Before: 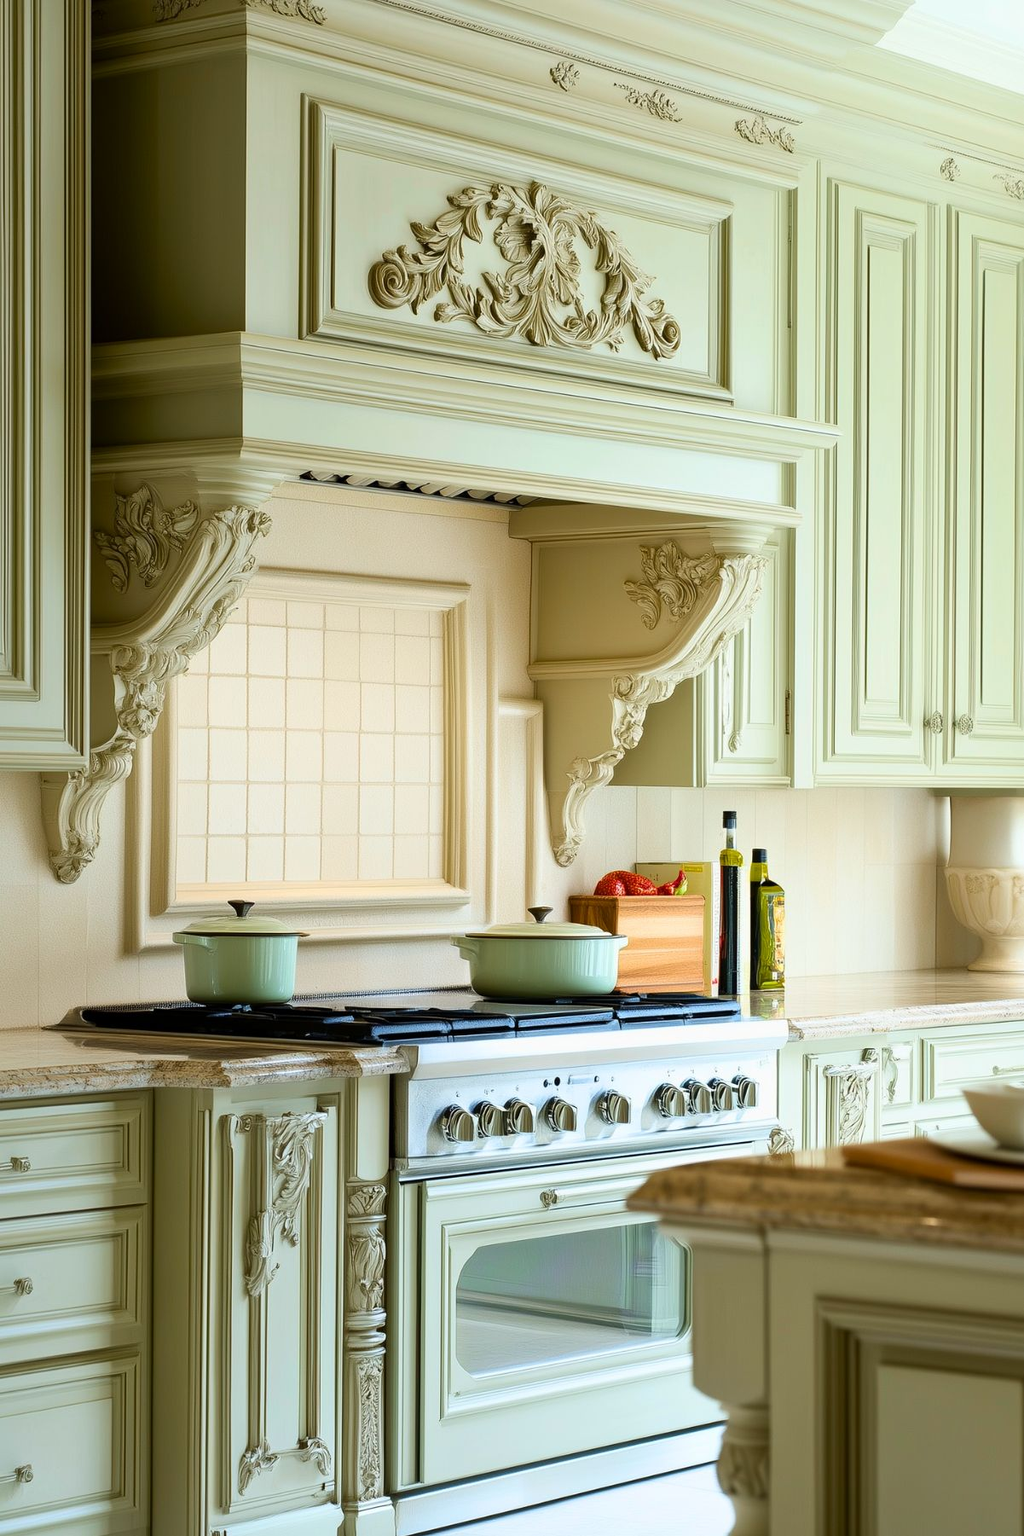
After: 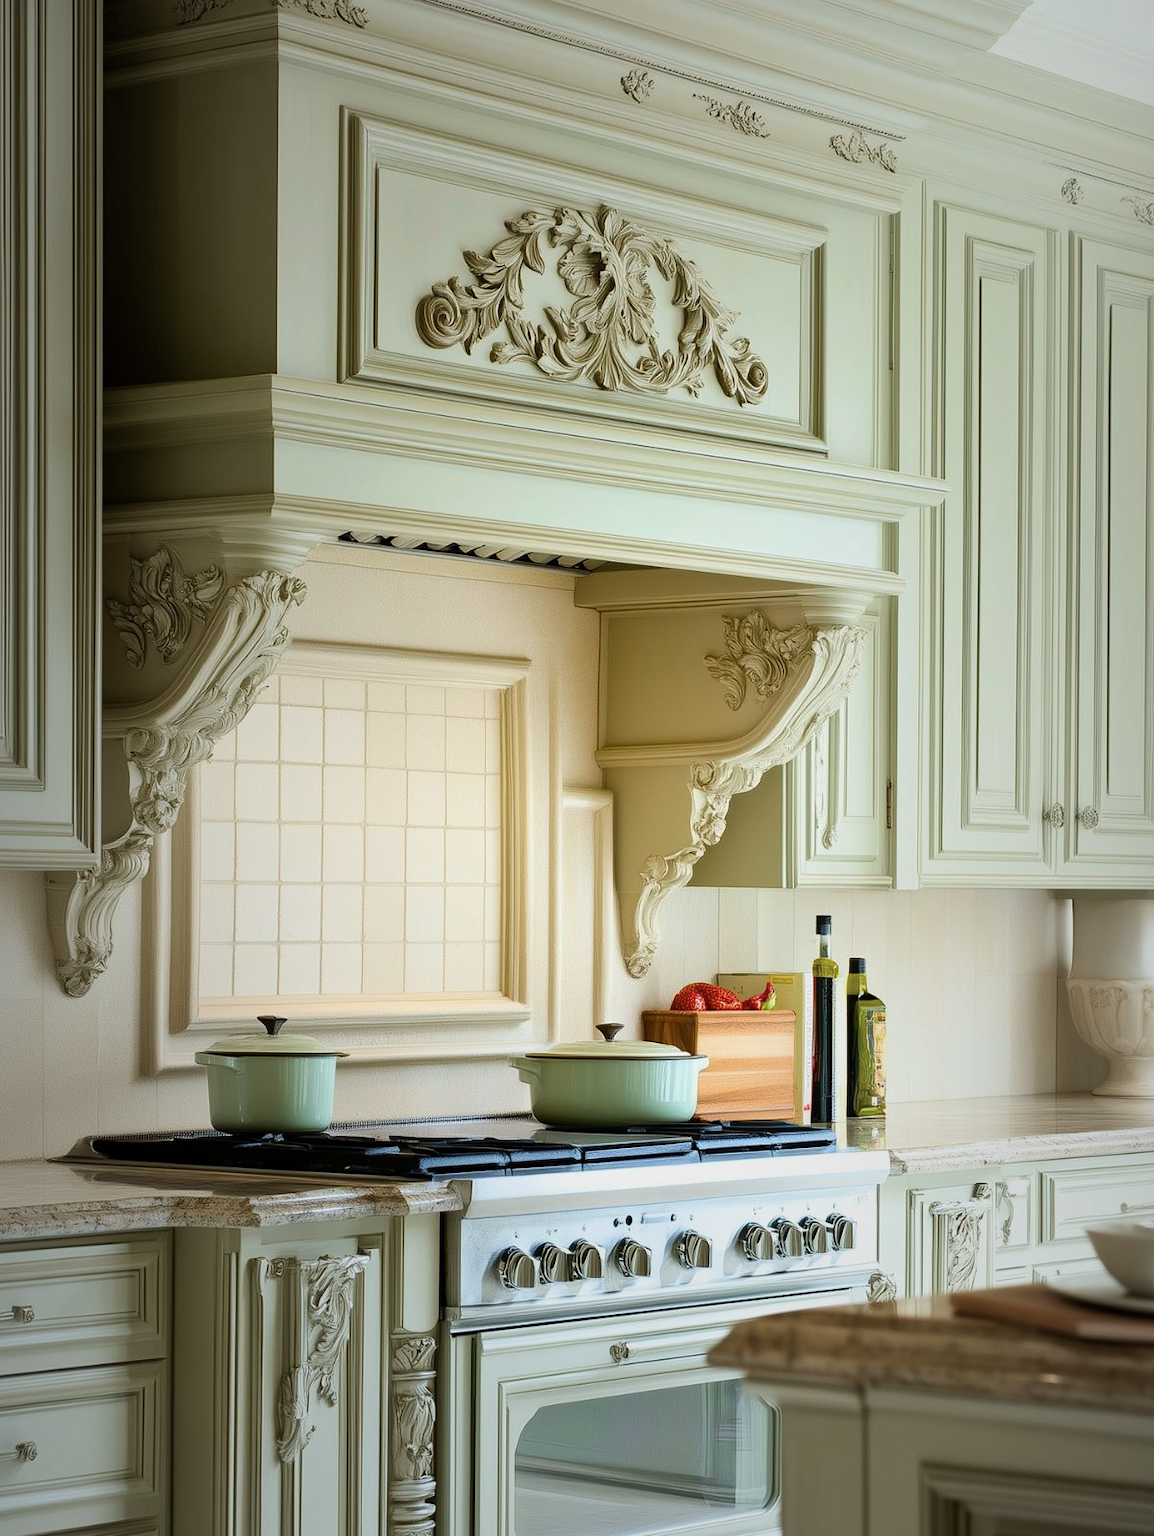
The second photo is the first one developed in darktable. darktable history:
vignetting: fall-off start 18.88%, fall-off radius 136.85%, width/height ratio 0.62, shape 0.581
crop and rotate: top 0%, bottom 11.361%
